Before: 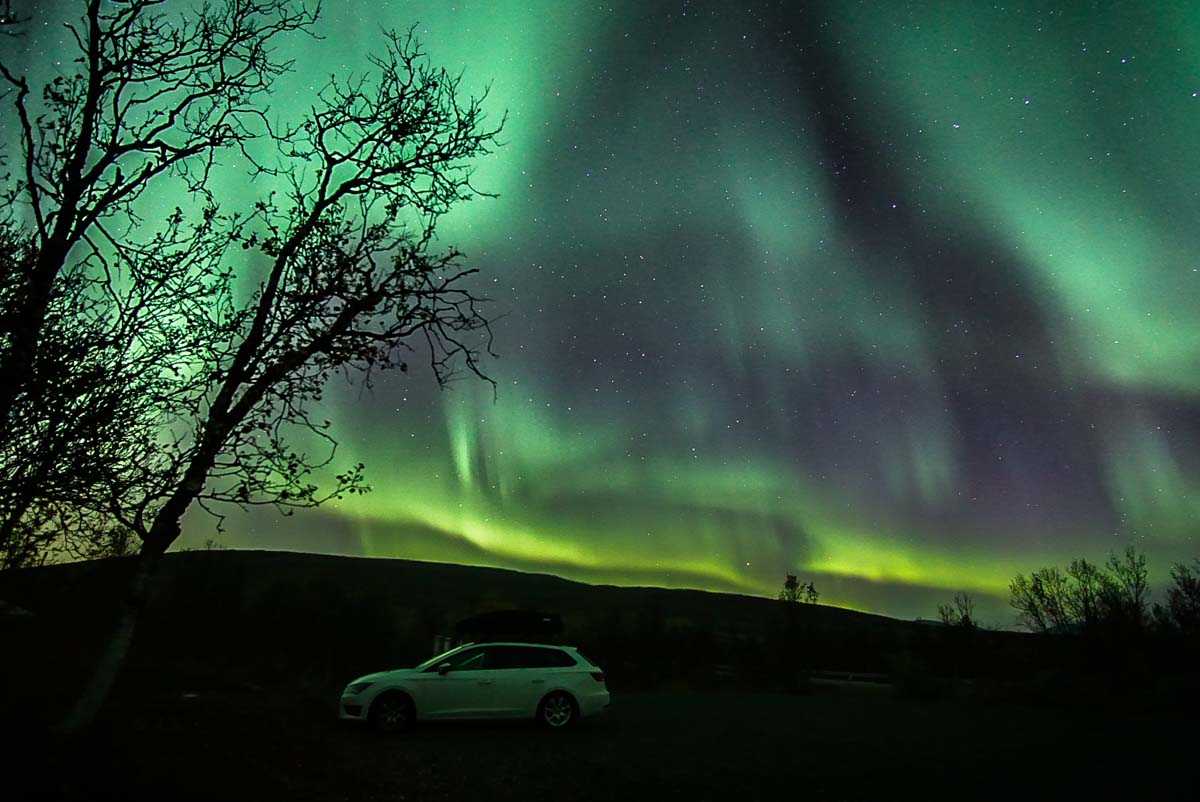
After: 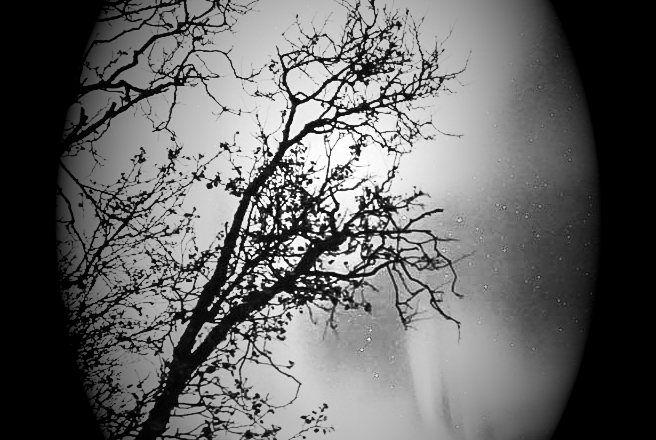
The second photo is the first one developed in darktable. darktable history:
exposure: black level correction 0, exposure 1.45 EV, compensate exposure bias true, compensate highlight preservation false
grain: coarseness 0.09 ISO, strength 10%
color calibration: x 0.355, y 0.367, temperature 4700.38 K
contrast brightness saturation: contrast 0.53, brightness 0.47, saturation -1
crop and rotate: left 3.047%, top 7.509%, right 42.236%, bottom 37.598%
vignetting: fall-off start 15.9%, fall-off radius 100%, brightness -1, saturation 0.5, width/height ratio 0.719
white balance: red 0.974, blue 1.044
